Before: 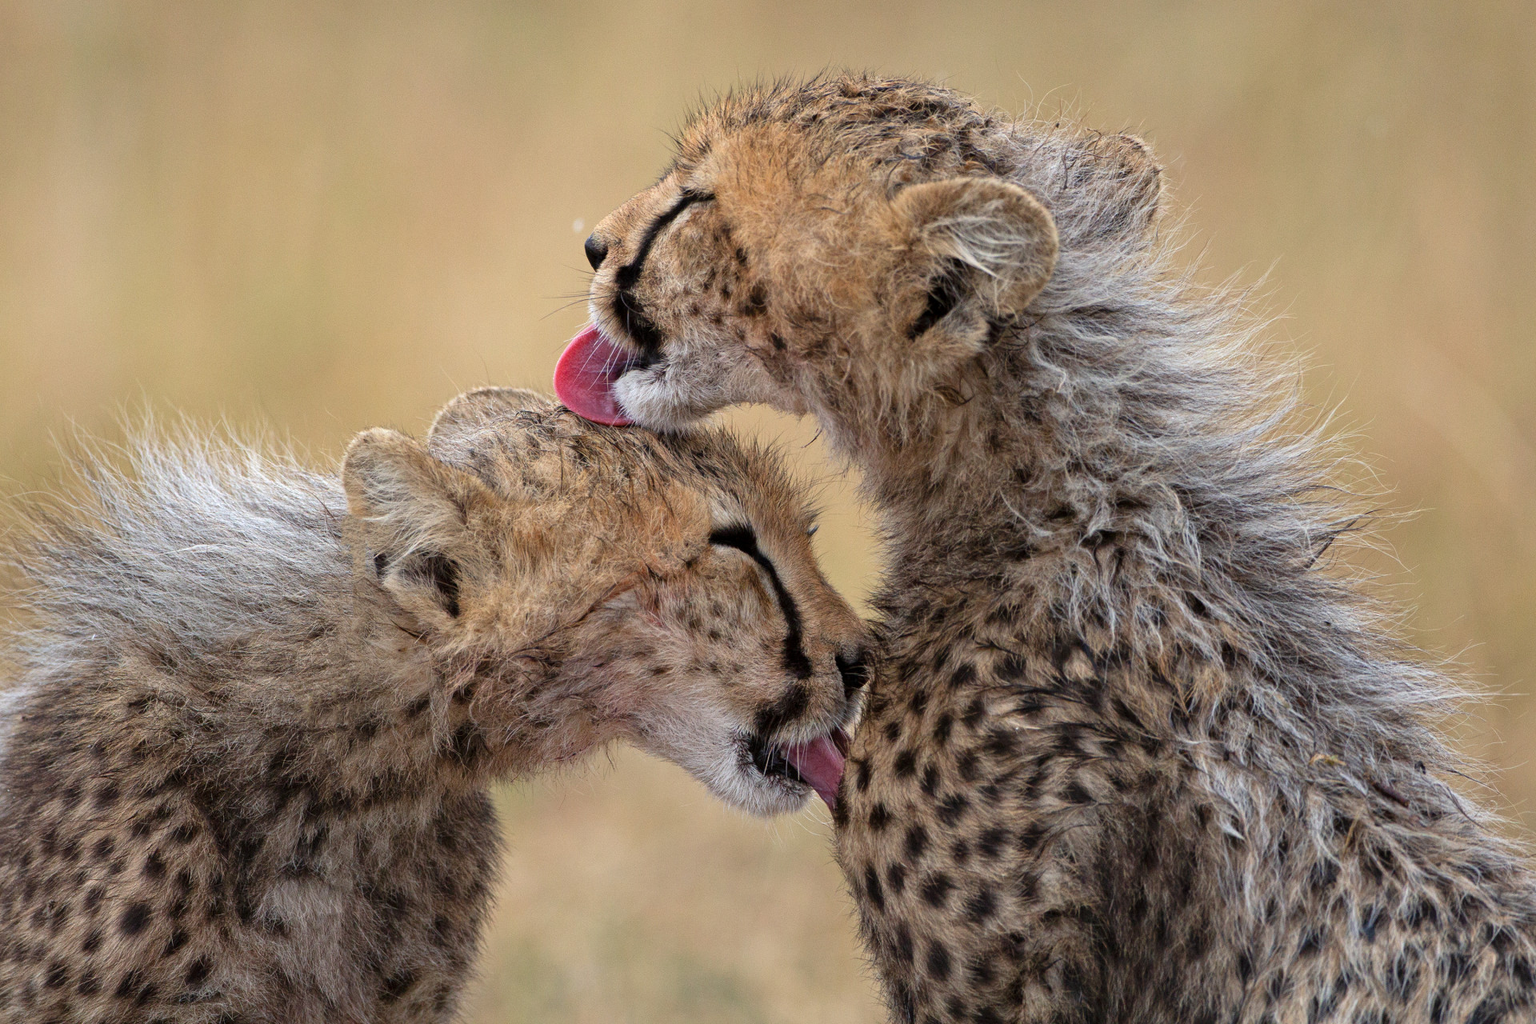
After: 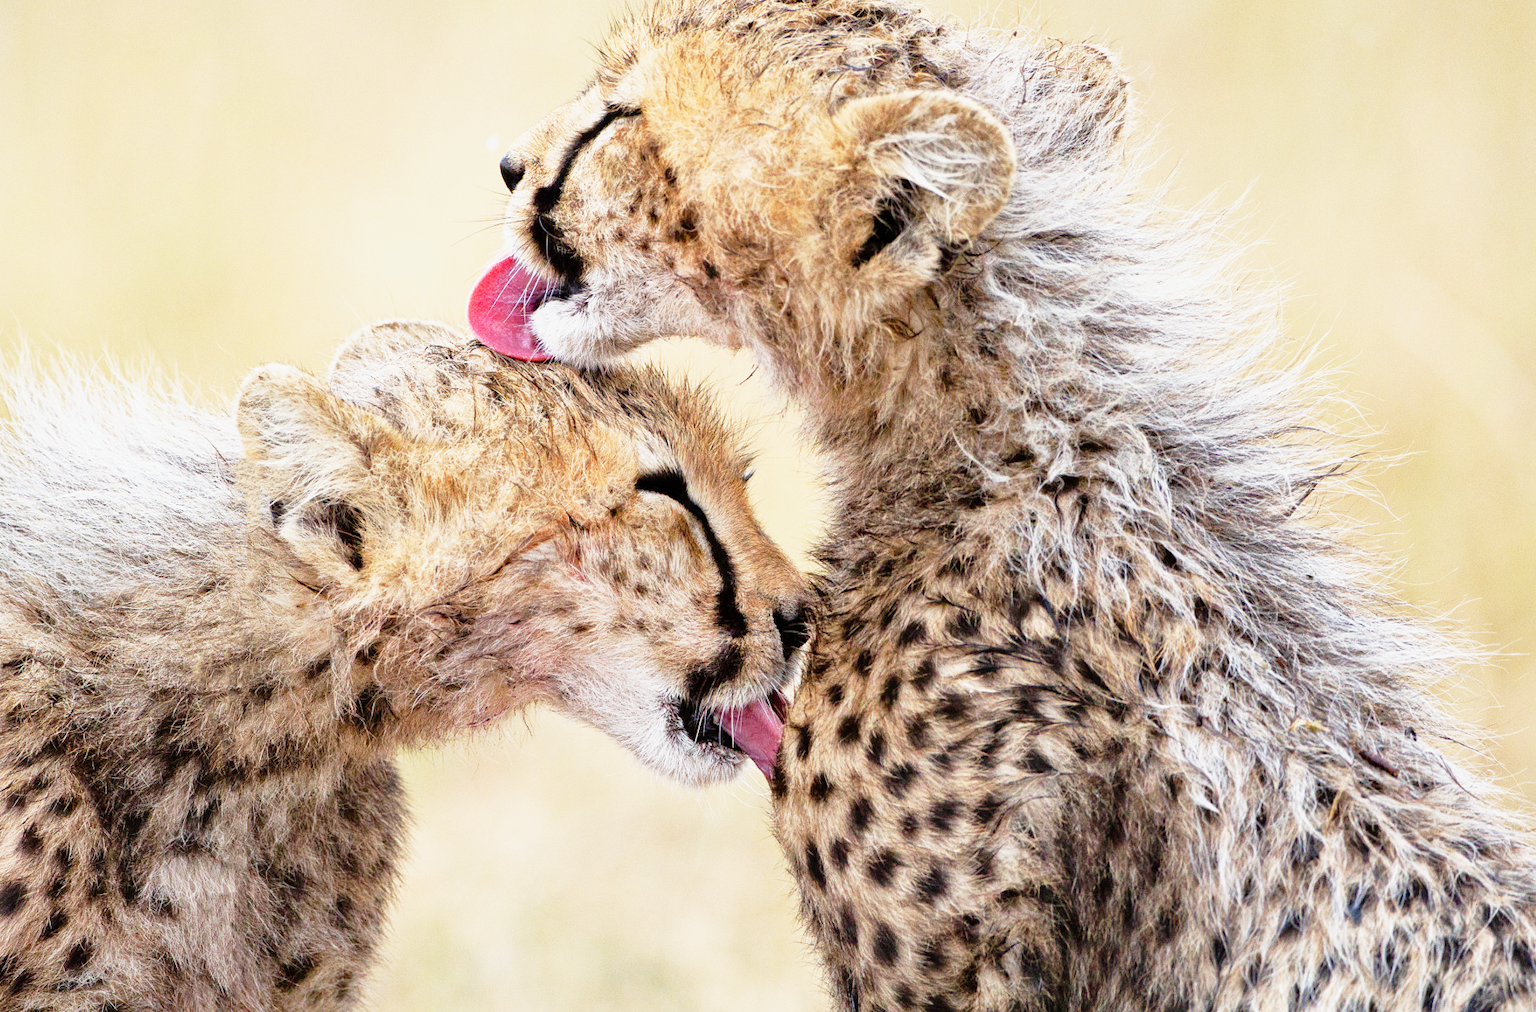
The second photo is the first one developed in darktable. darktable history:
exposure: exposure 0.496 EV, compensate highlight preservation false
crop and rotate: left 8.262%, top 9.226%
shadows and highlights: shadows -20, white point adjustment -2, highlights -35
base curve: curves: ch0 [(0, 0) (0.012, 0.01) (0.073, 0.168) (0.31, 0.711) (0.645, 0.957) (1, 1)], preserve colors none
